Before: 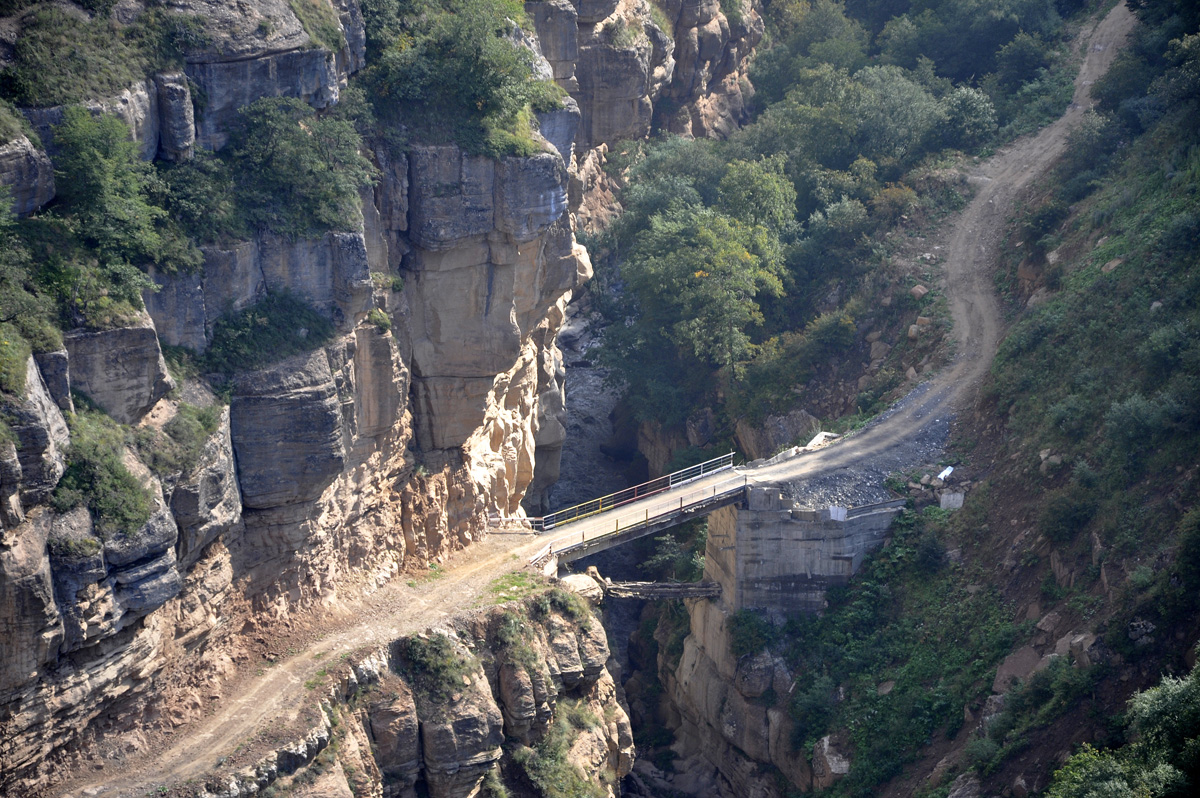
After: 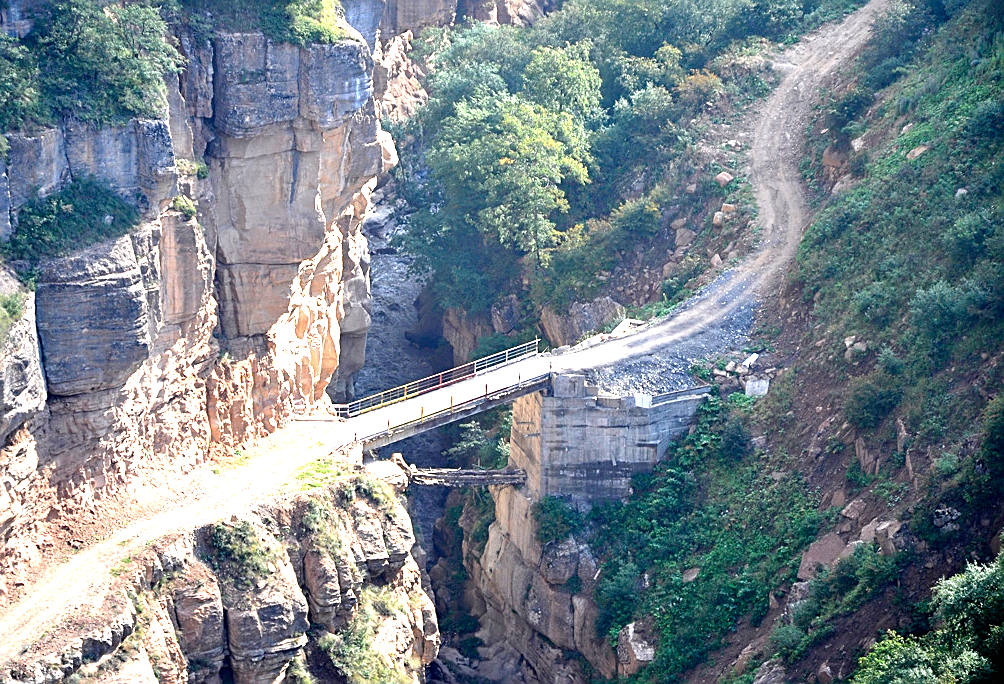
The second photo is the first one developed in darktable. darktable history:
tone equalizer: -7 EV 0.18 EV, -6 EV 0.12 EV, -5 EV 0.08 EV, -4 EV 0.04 EV, -2 EV -0.02 EV, -1 EV -0.04 EV, +0 EV -0.06 EV, luminance estimator HSV value / RGB max
crop: left 16.315%, top 14.246%
sharpen: amount 0.6
exposure: black level correction 0, exposure 1.5 EV, compensate exposure bias true, compensate highlight preservation false
